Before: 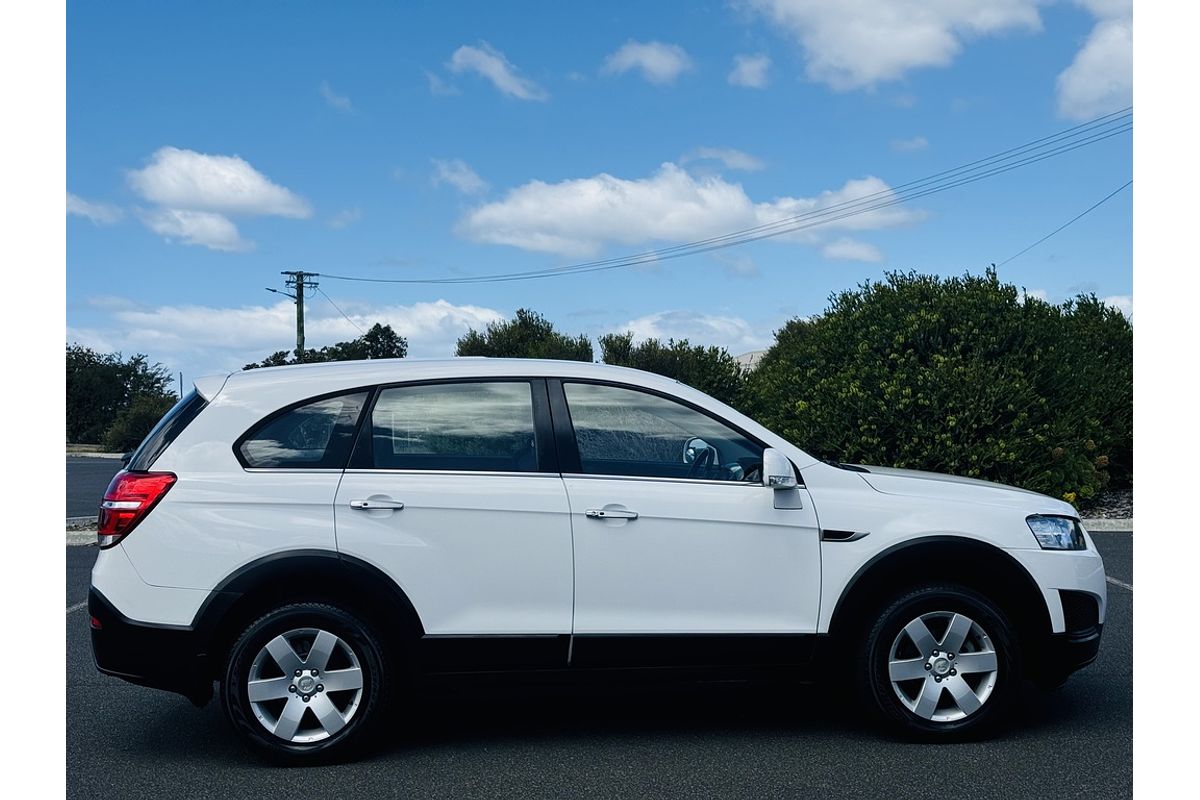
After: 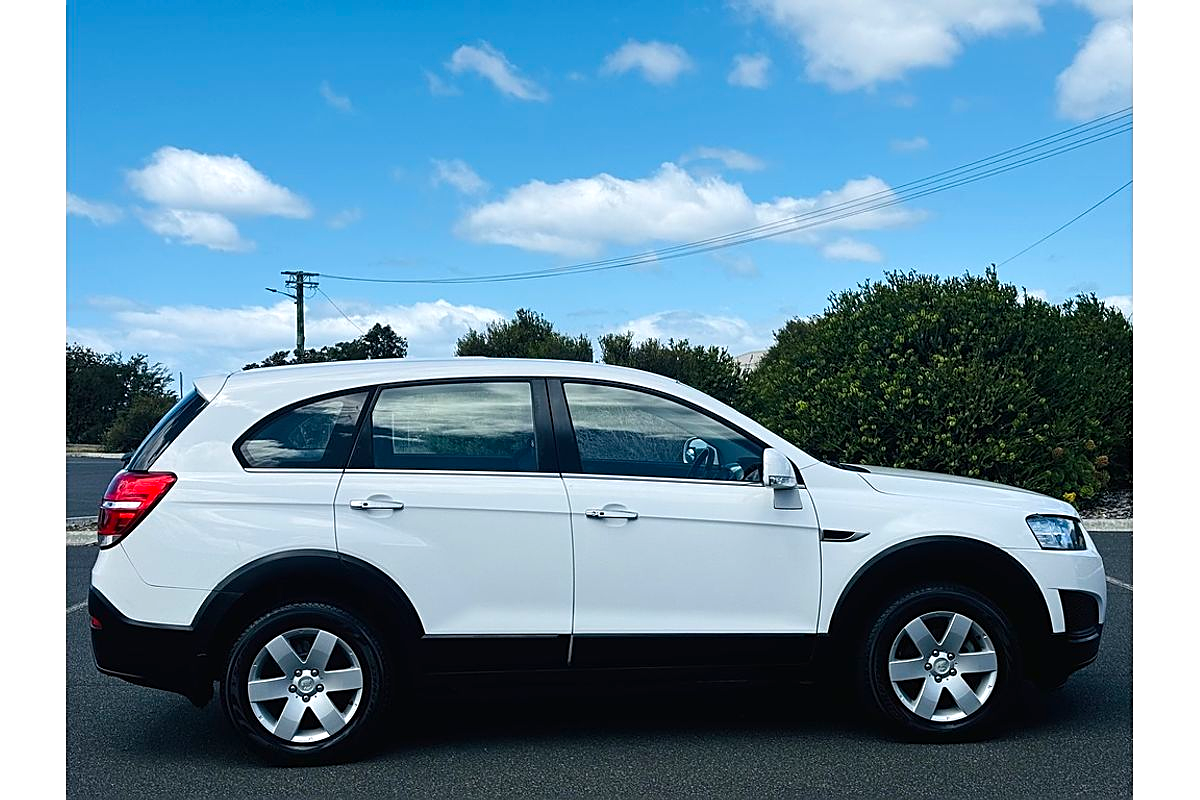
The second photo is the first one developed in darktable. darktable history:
sharpen: on, module defaults
exposure: black level correction 0, exposure 0.3 EV, compensate highlight preservation false
